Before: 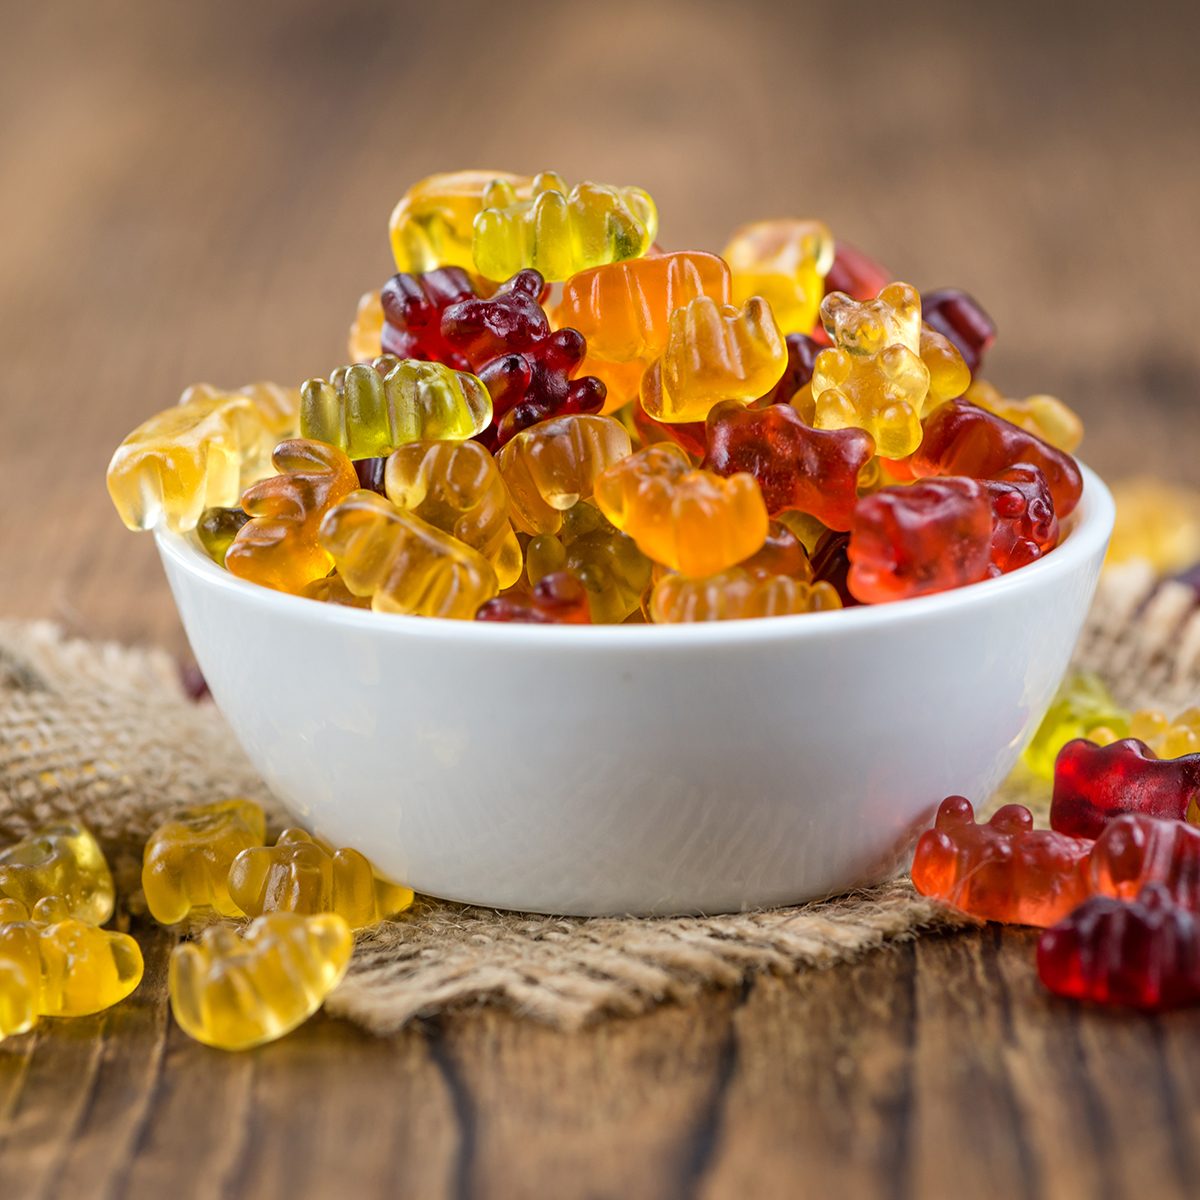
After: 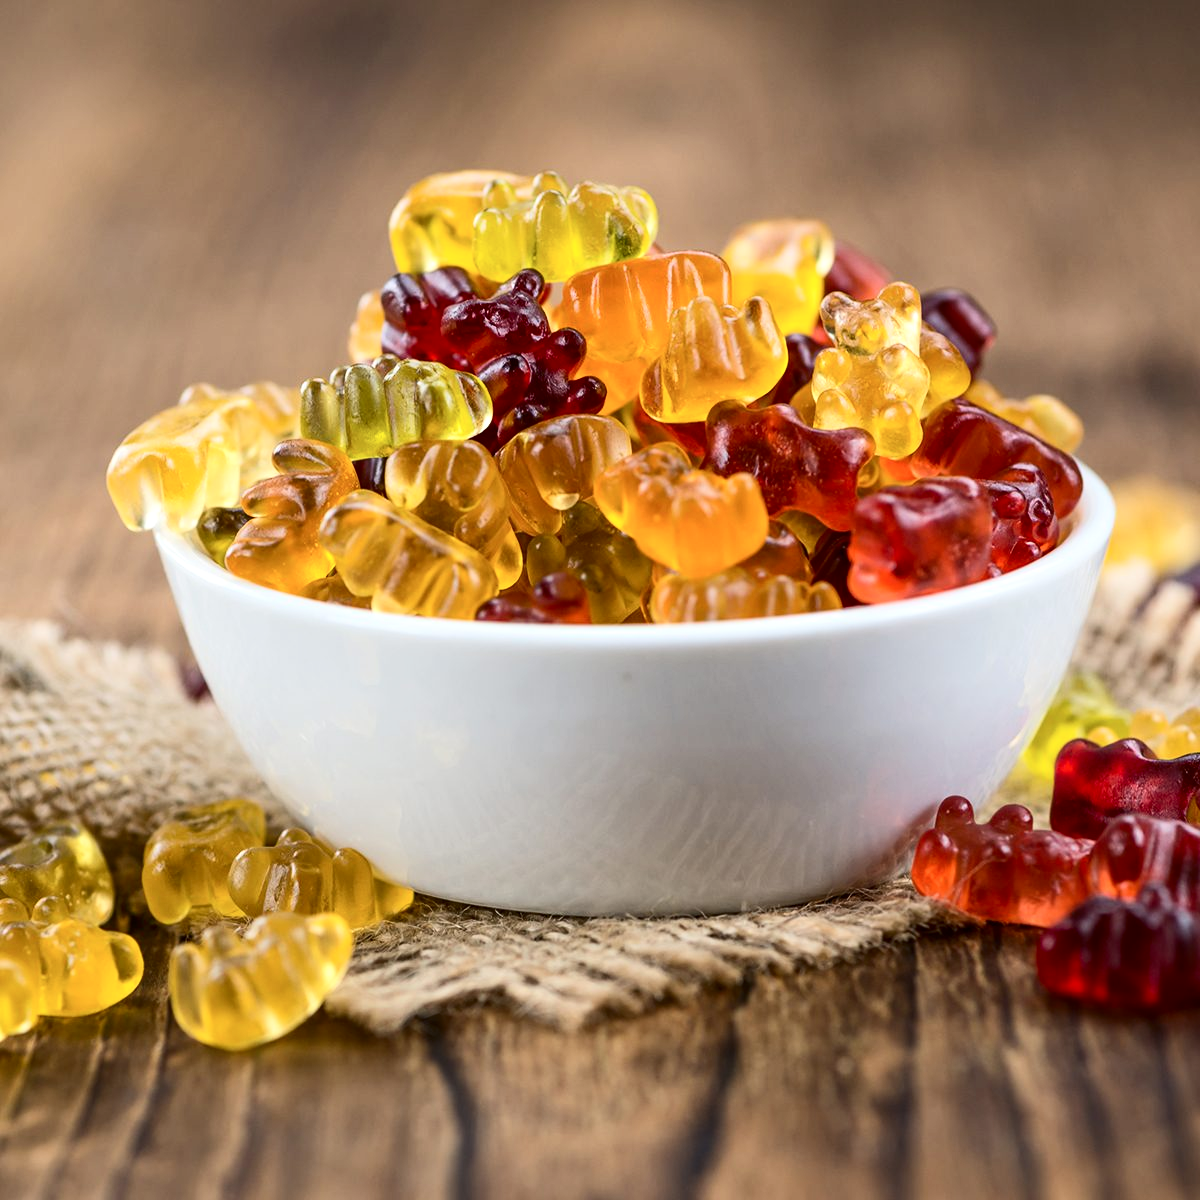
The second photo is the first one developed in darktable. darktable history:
shadows and highlights: shadows 12.58, white point adjustment 1.29, highlights -0.774, soften with gaussian
contrast brightness saturation: contrast 0.222
